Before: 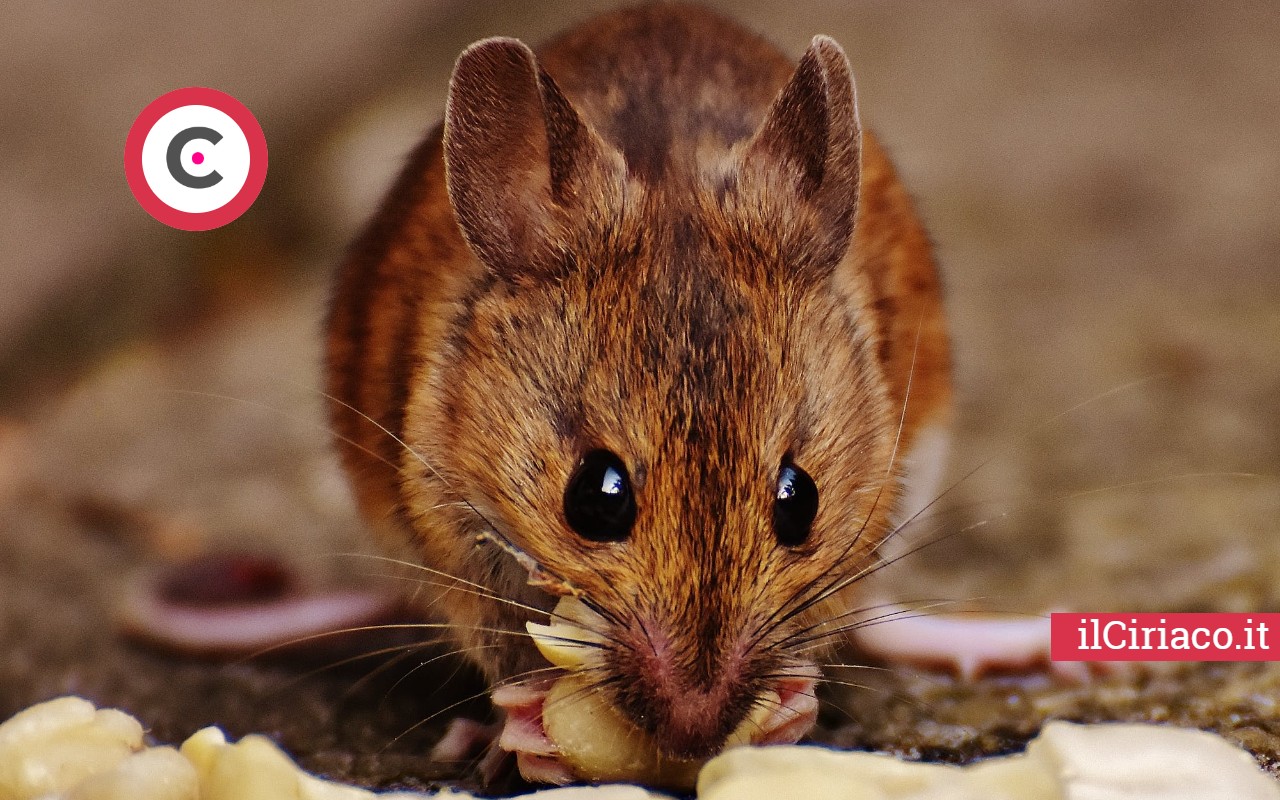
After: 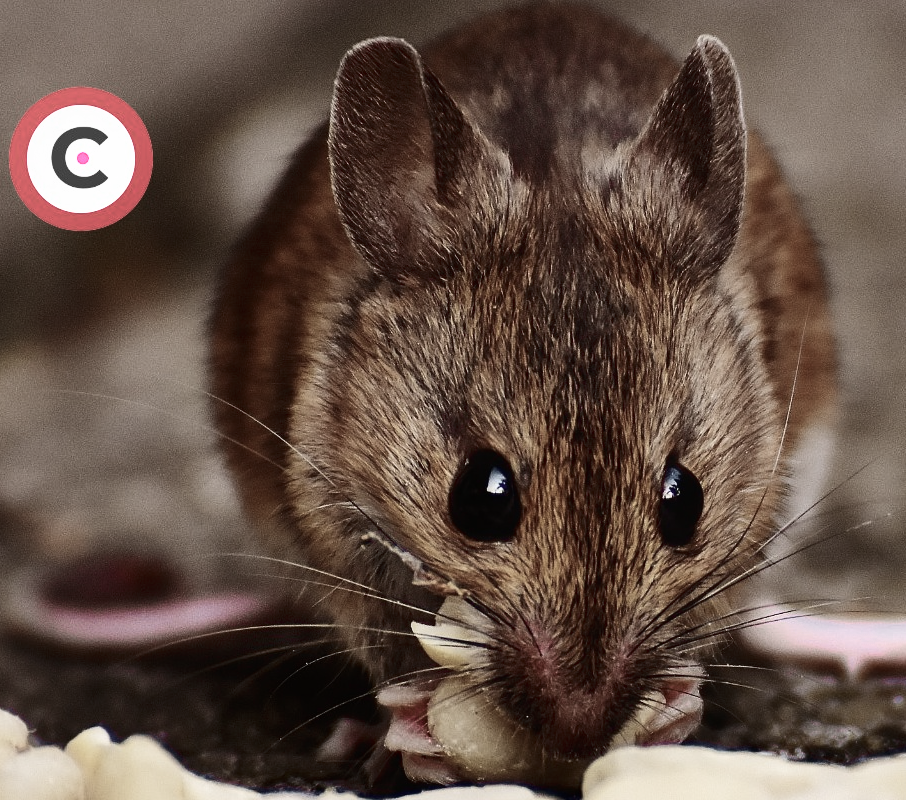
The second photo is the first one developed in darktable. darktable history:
contrast brightness saturation: contrast 0.28
contrast equalizer: y [[0.439, 0.44, 0.442, 0.457, 0.493, 0.498], [0.5 ×6], [0.5 ×6], [0 ×6], [0 ×6]], mix 0.59
crop and rotate: left 9.061%, right 20.142%
color zones: curves: ch0 [(0, 0.6) (0.129, 0.508) (0.193, 0.483) (0.429, 0.5) (0.571, 0.5) (0.714, 0.5) (0.857, 0.5) (1, 0.6)]; ch1 [(0, 0.481) (0.112, 0.245) (0.213, 0.223) (0.429, 0.233) (0.571, 0.231) (0.683, 0.242) (0.857, 0.296) (1, 0.481)]
